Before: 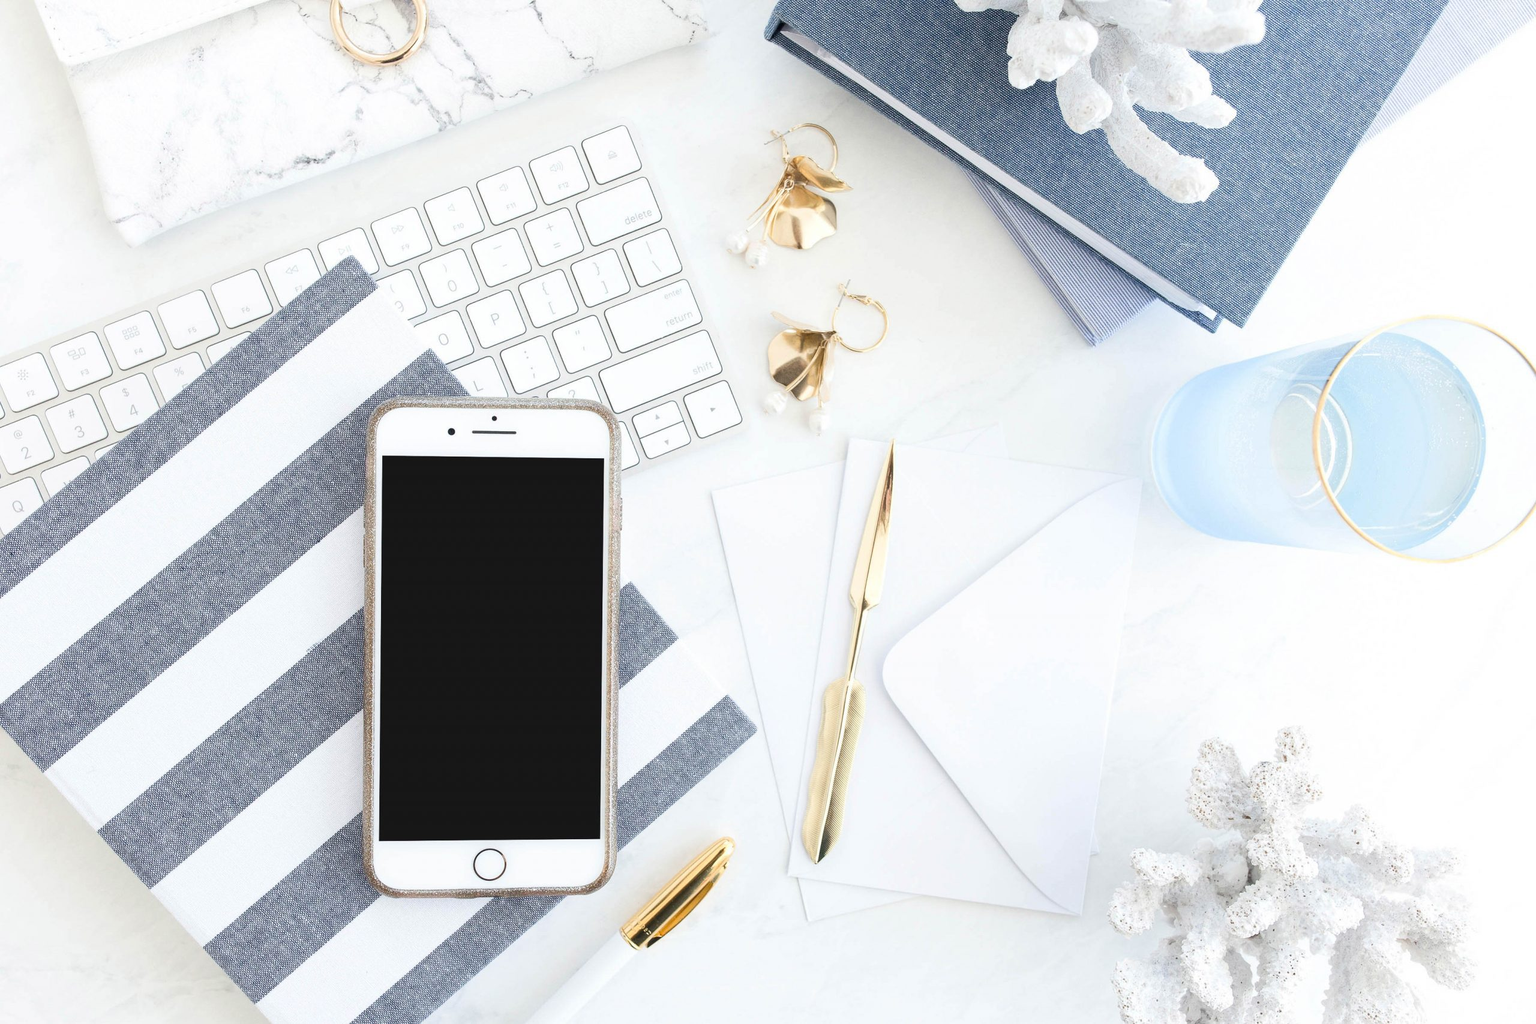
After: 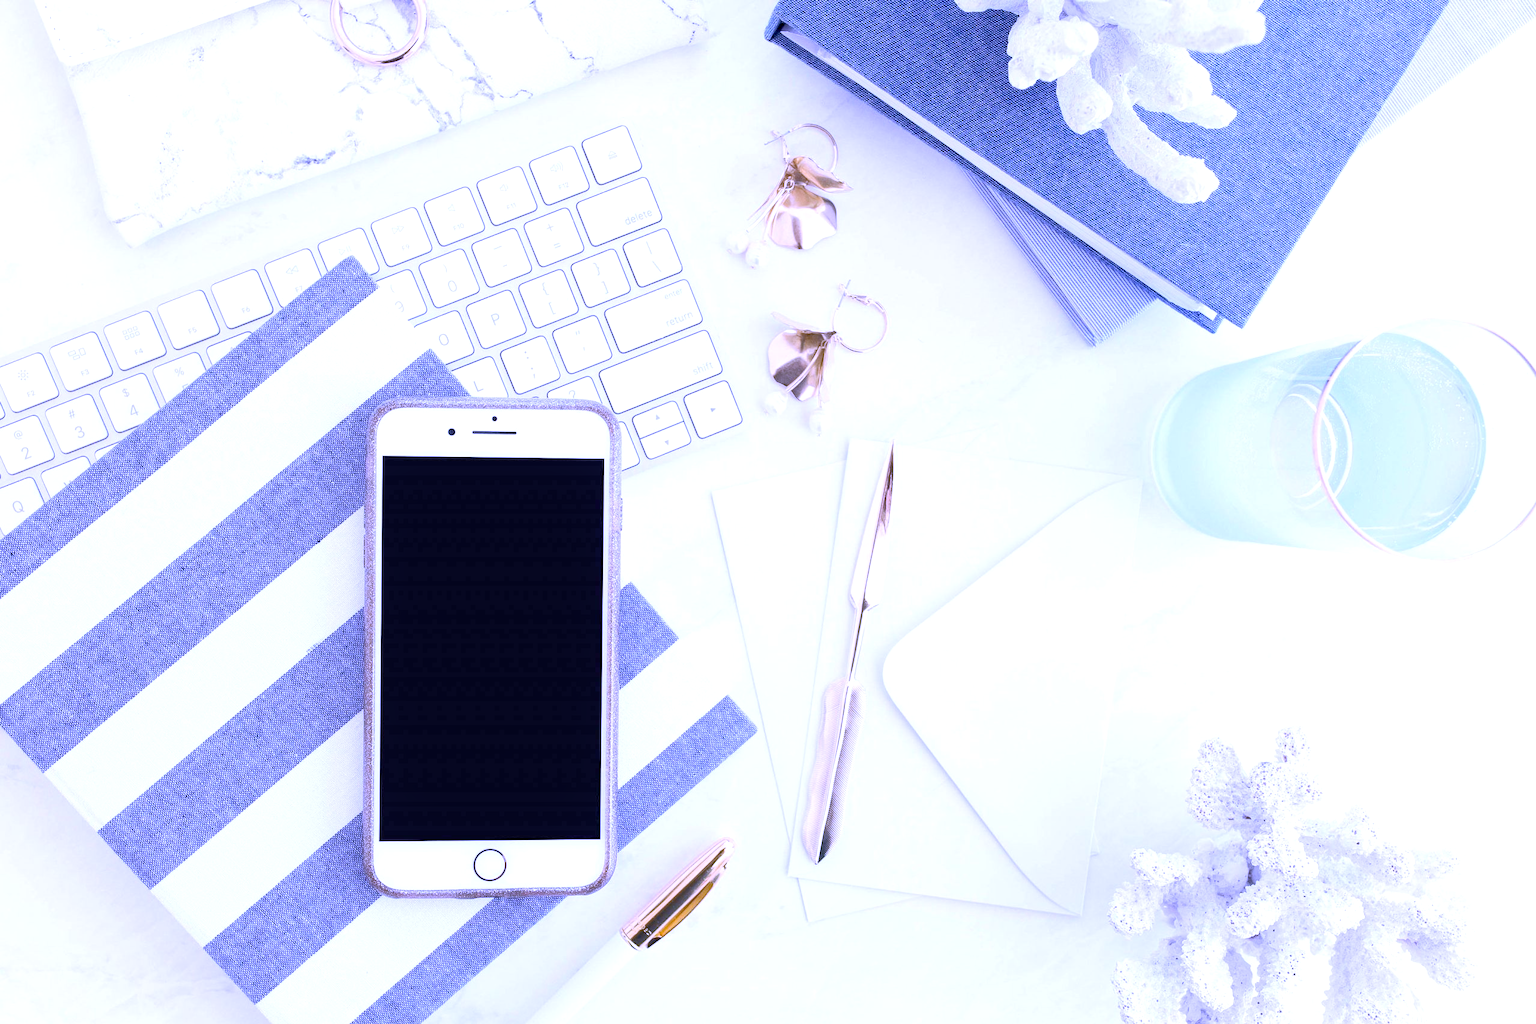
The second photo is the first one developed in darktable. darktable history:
exposure: black level correction 0.007, exposure 0.159 EV, compensate highlight preservation false
tone equalizer: -7 EV 0.15 EV, -6 EV 0.6 EV, -5 EV 1.15 EV, -4 EV 1.33 EV, -3 EV 1.15 EV, -2 EV 0.6 EV, -1 EV 0.15 EV, mask exposure compensation -0.5 EV
white balance: red 0.98, blue 1.61
